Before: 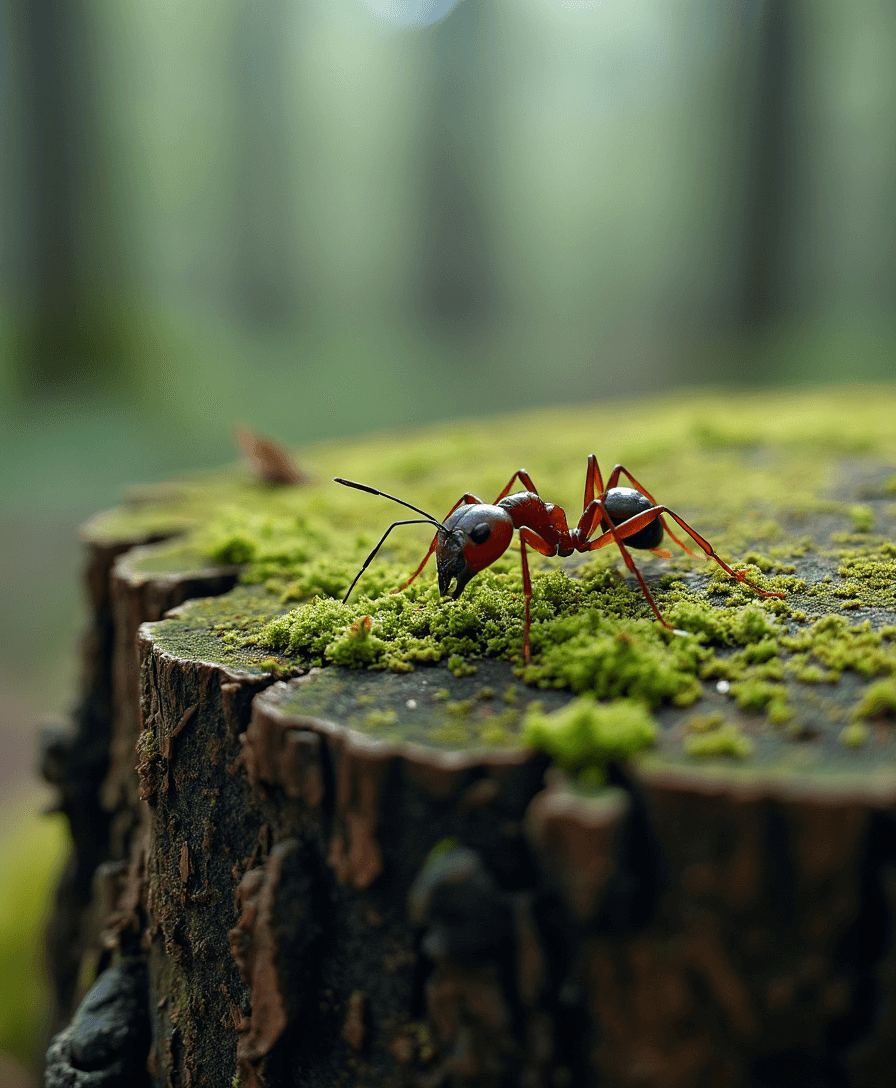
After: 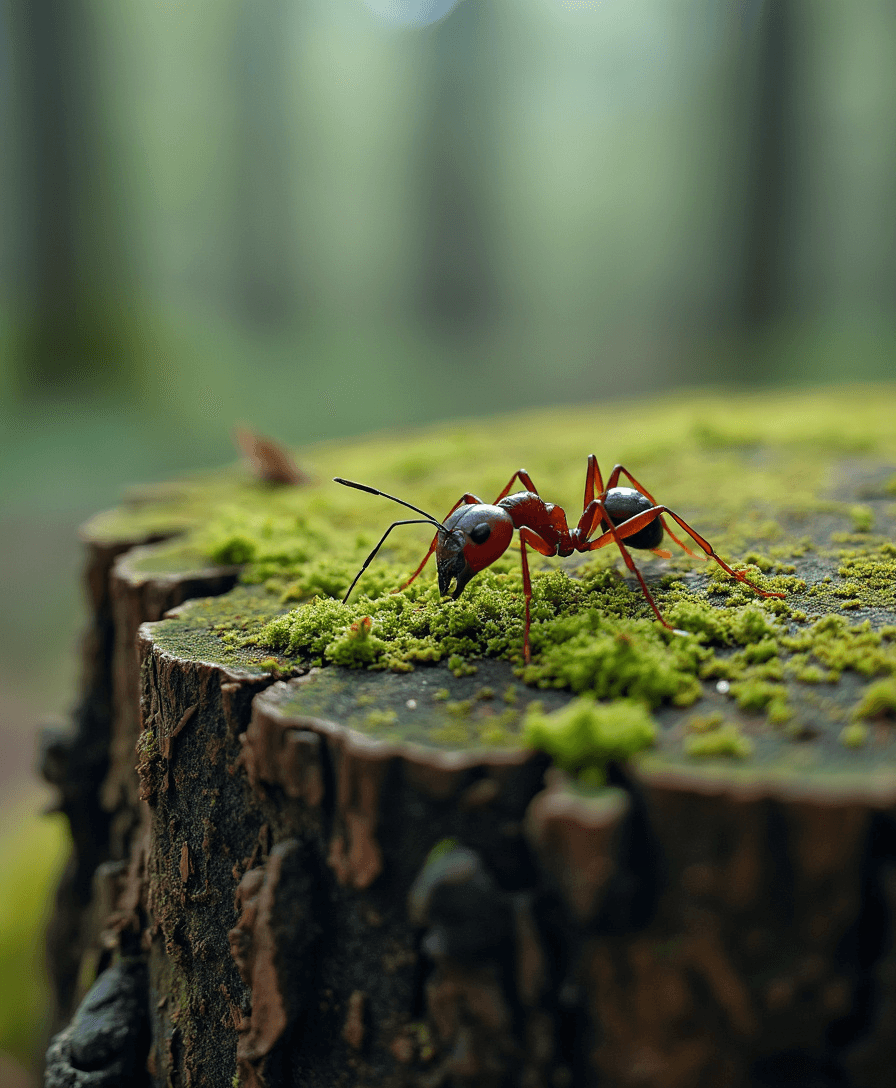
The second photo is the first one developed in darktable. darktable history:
shadows and highlights: shadows 30
tone equalizer: -8 EV 0.06 EV, smoothing diameter 25%, edges refinement/feathering 10, preserve details guided filter
